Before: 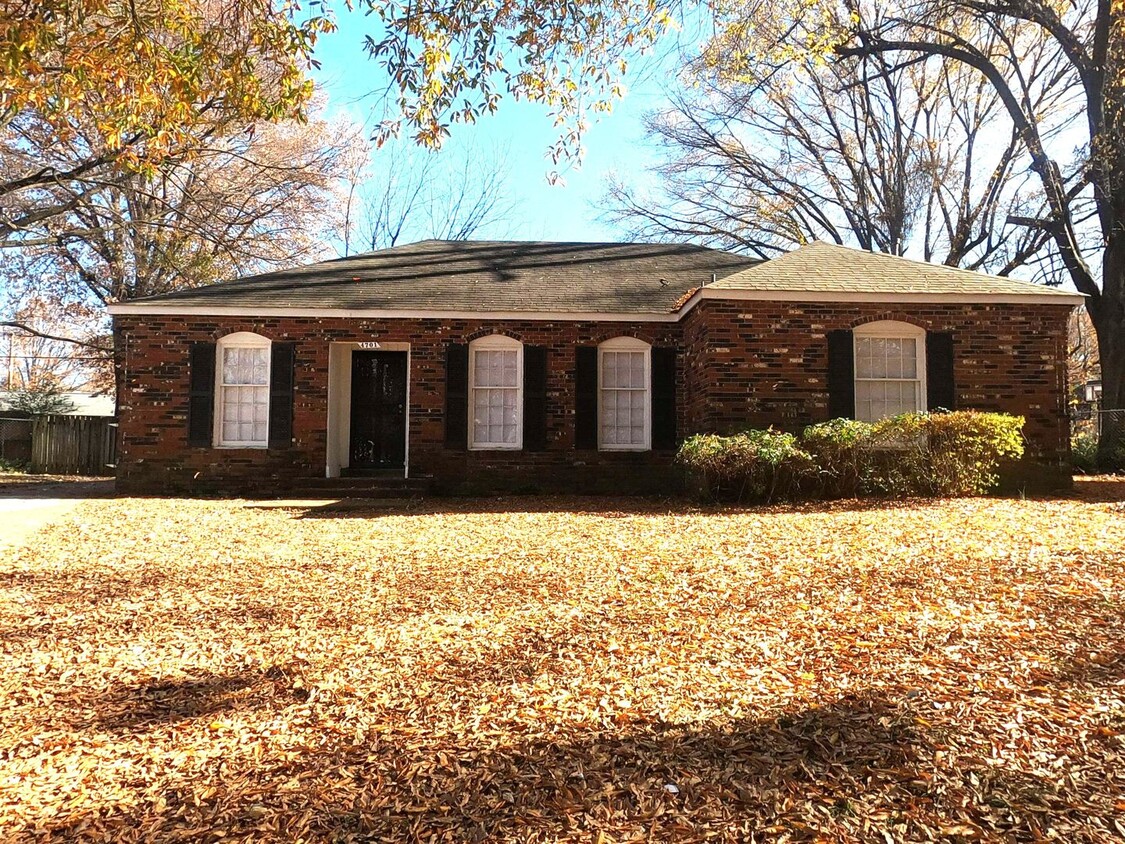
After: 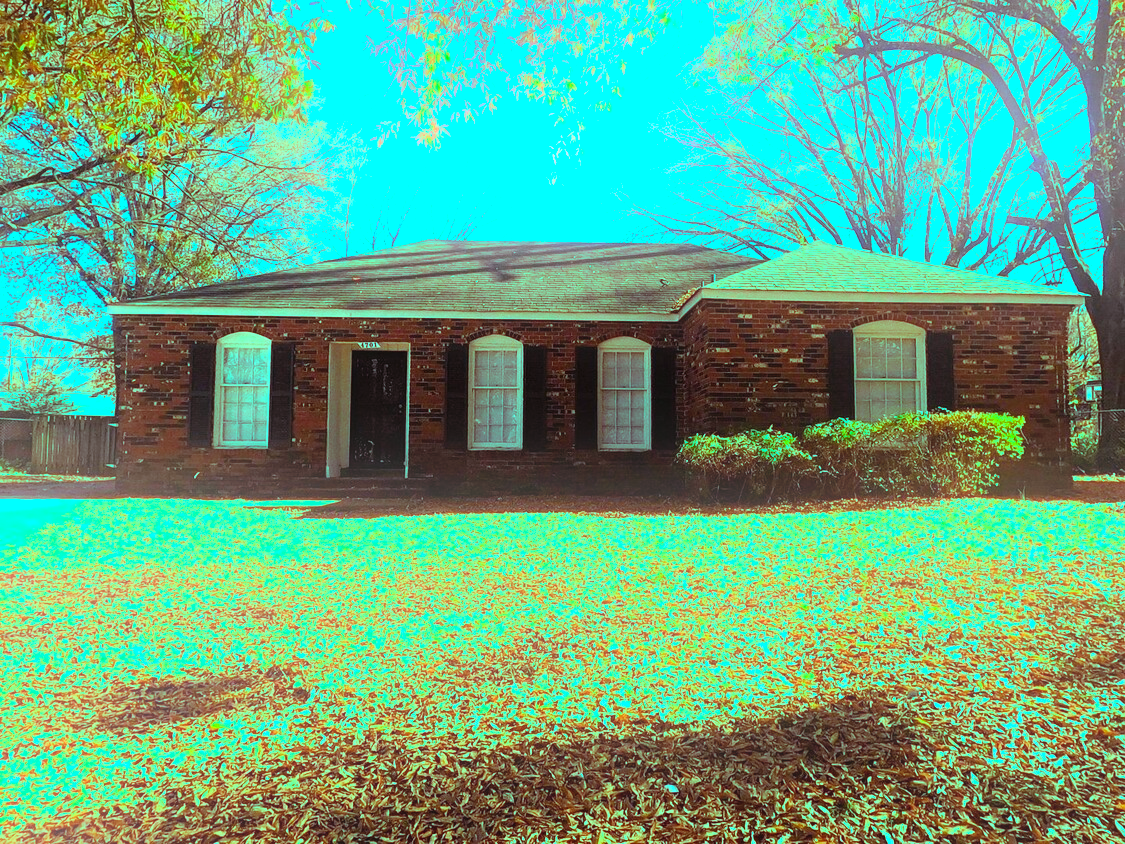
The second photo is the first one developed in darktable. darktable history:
bloom: size 13.65%, threshold 98.39%, strength 4.82%
color balance rgb: shadows lift › luminance 0.49%, shadows lift › chroma 6.83%, shadows lift › hue 300.29°, power › hue 208.98°, highlights gain › luminance 20.24%, highlights gain › chroma 13.17%, highlights gain › hue 173.85°, perceptual saturation grading › global saturation 18.05%
